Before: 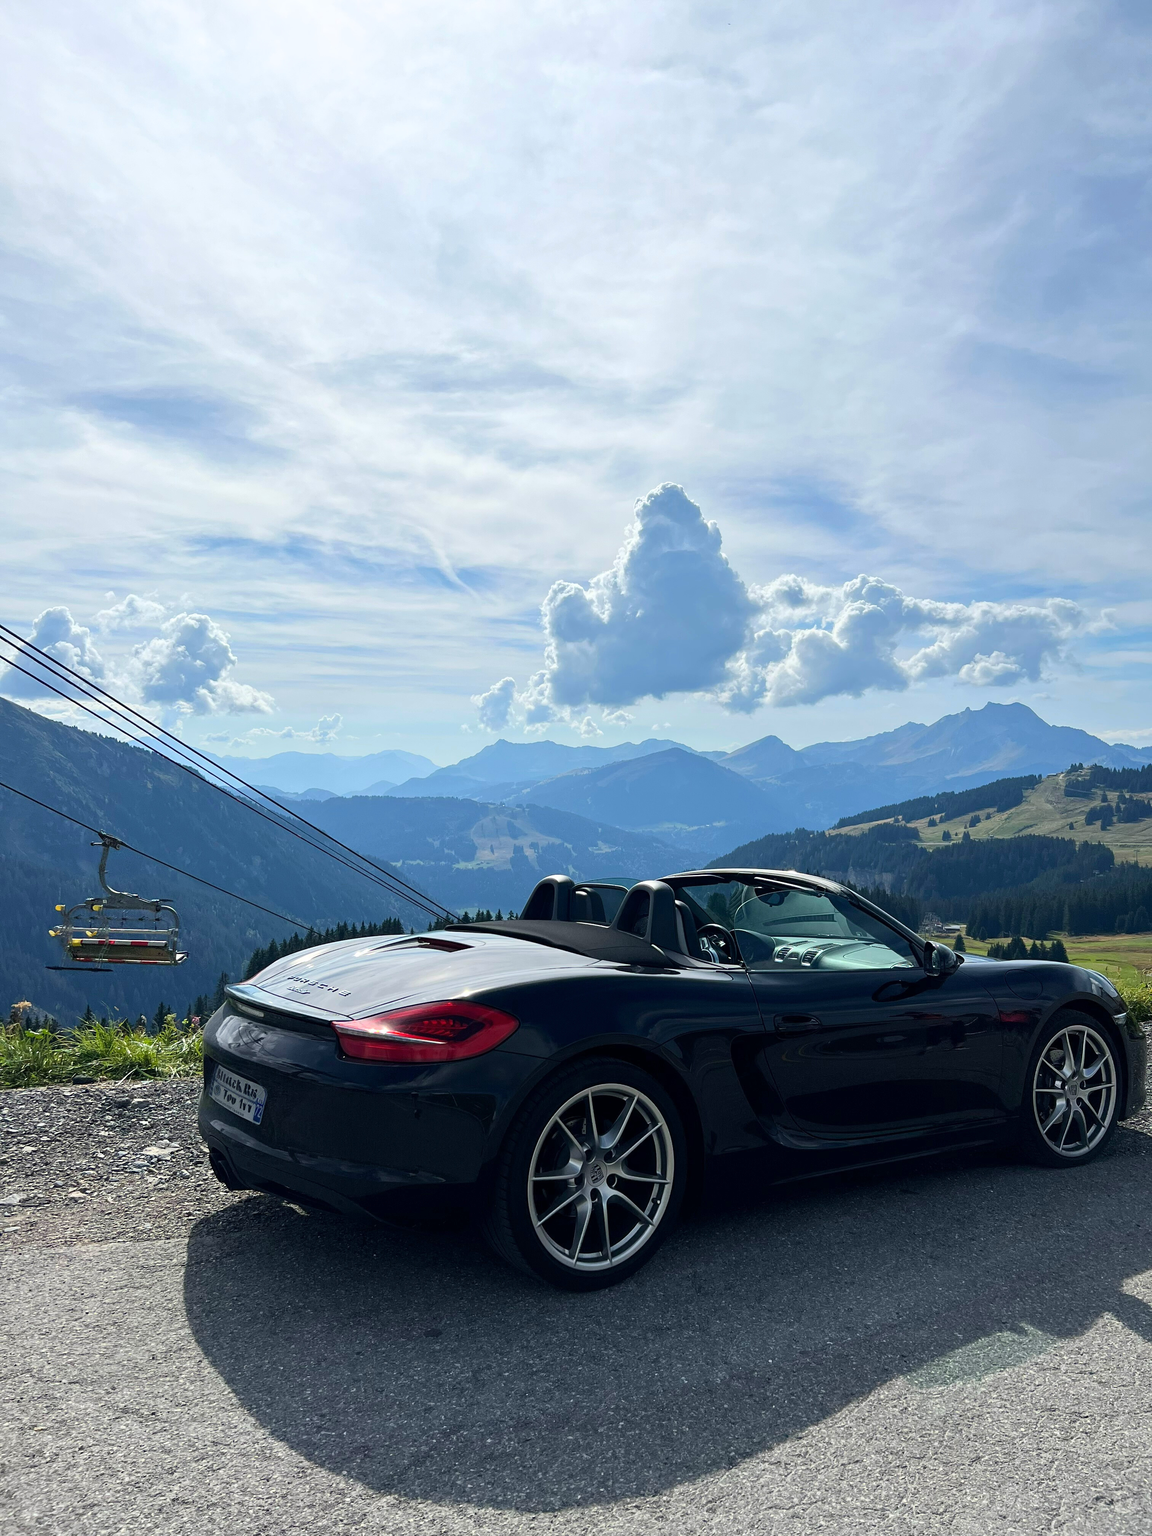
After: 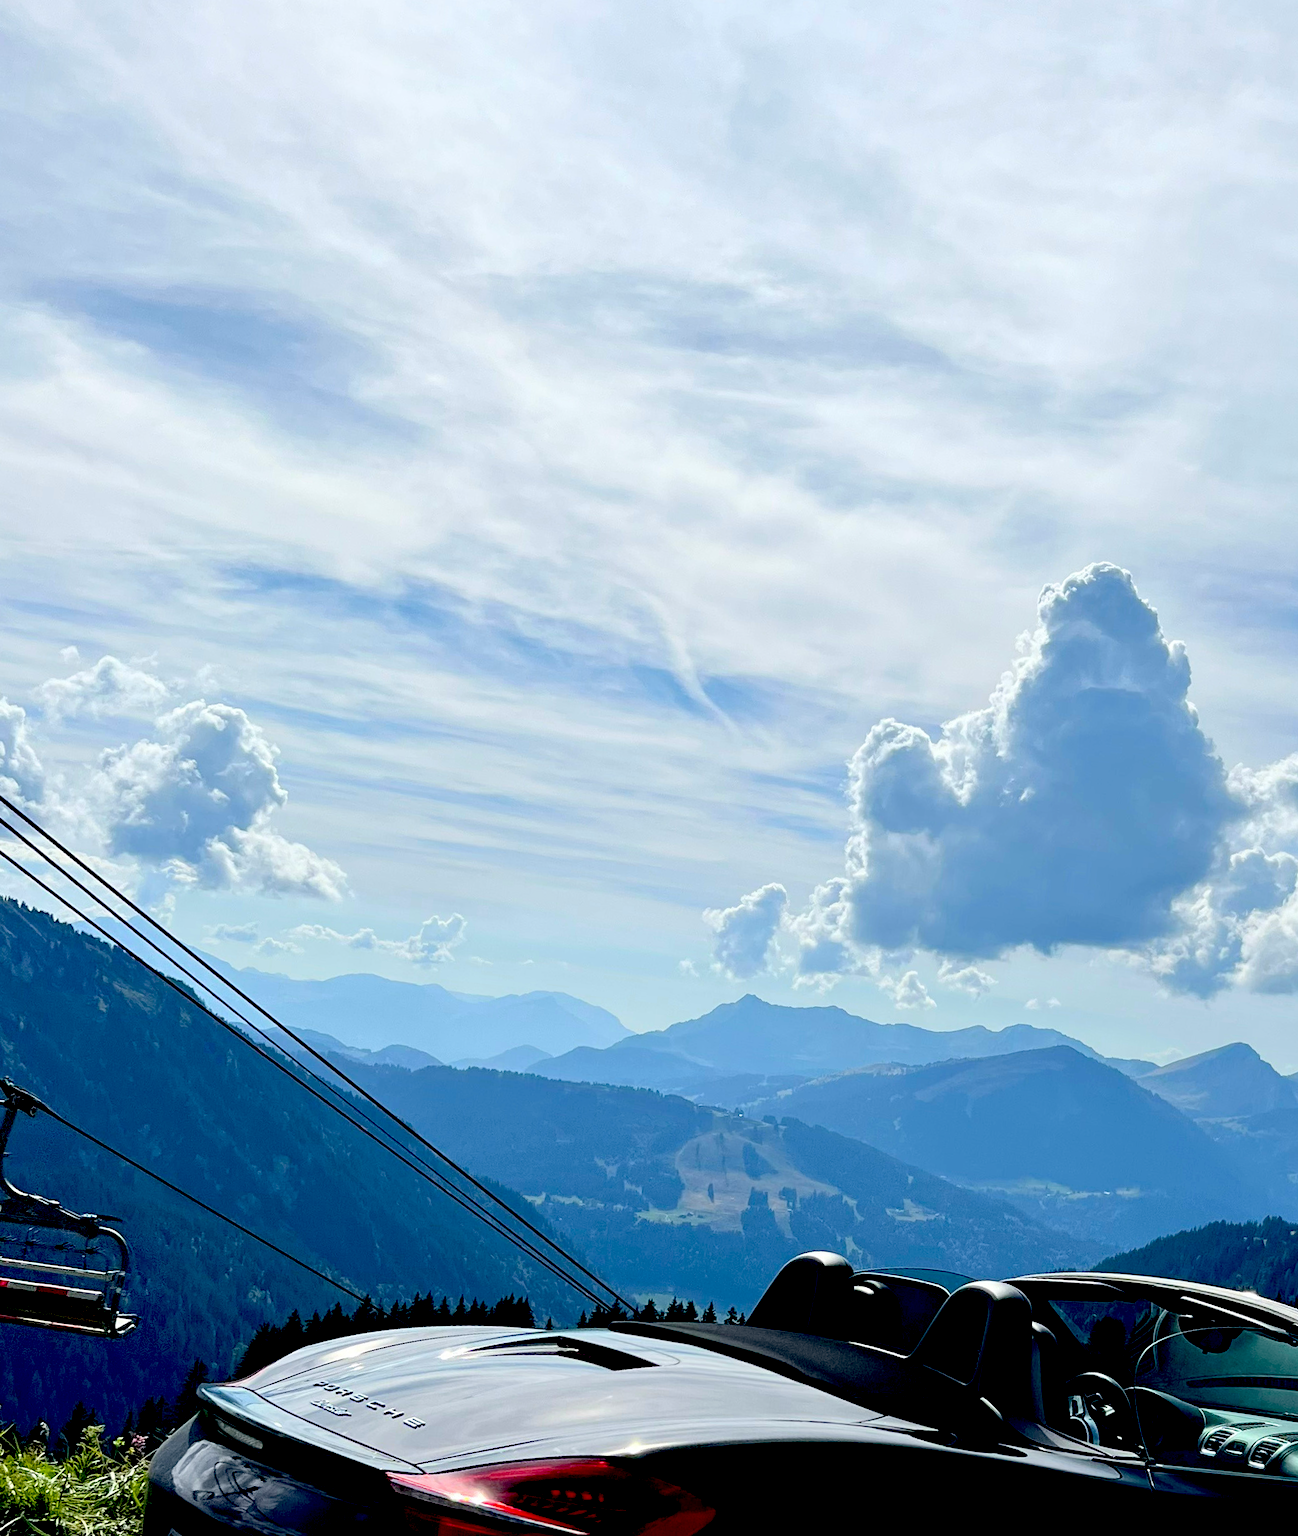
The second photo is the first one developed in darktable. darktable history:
exposure: black level correction 0.057, compensate highlight preservation false
crop and rotate: angle -6.43°, left 2.202%, top 6.712%, right 27.17%, bottom 30.648%
